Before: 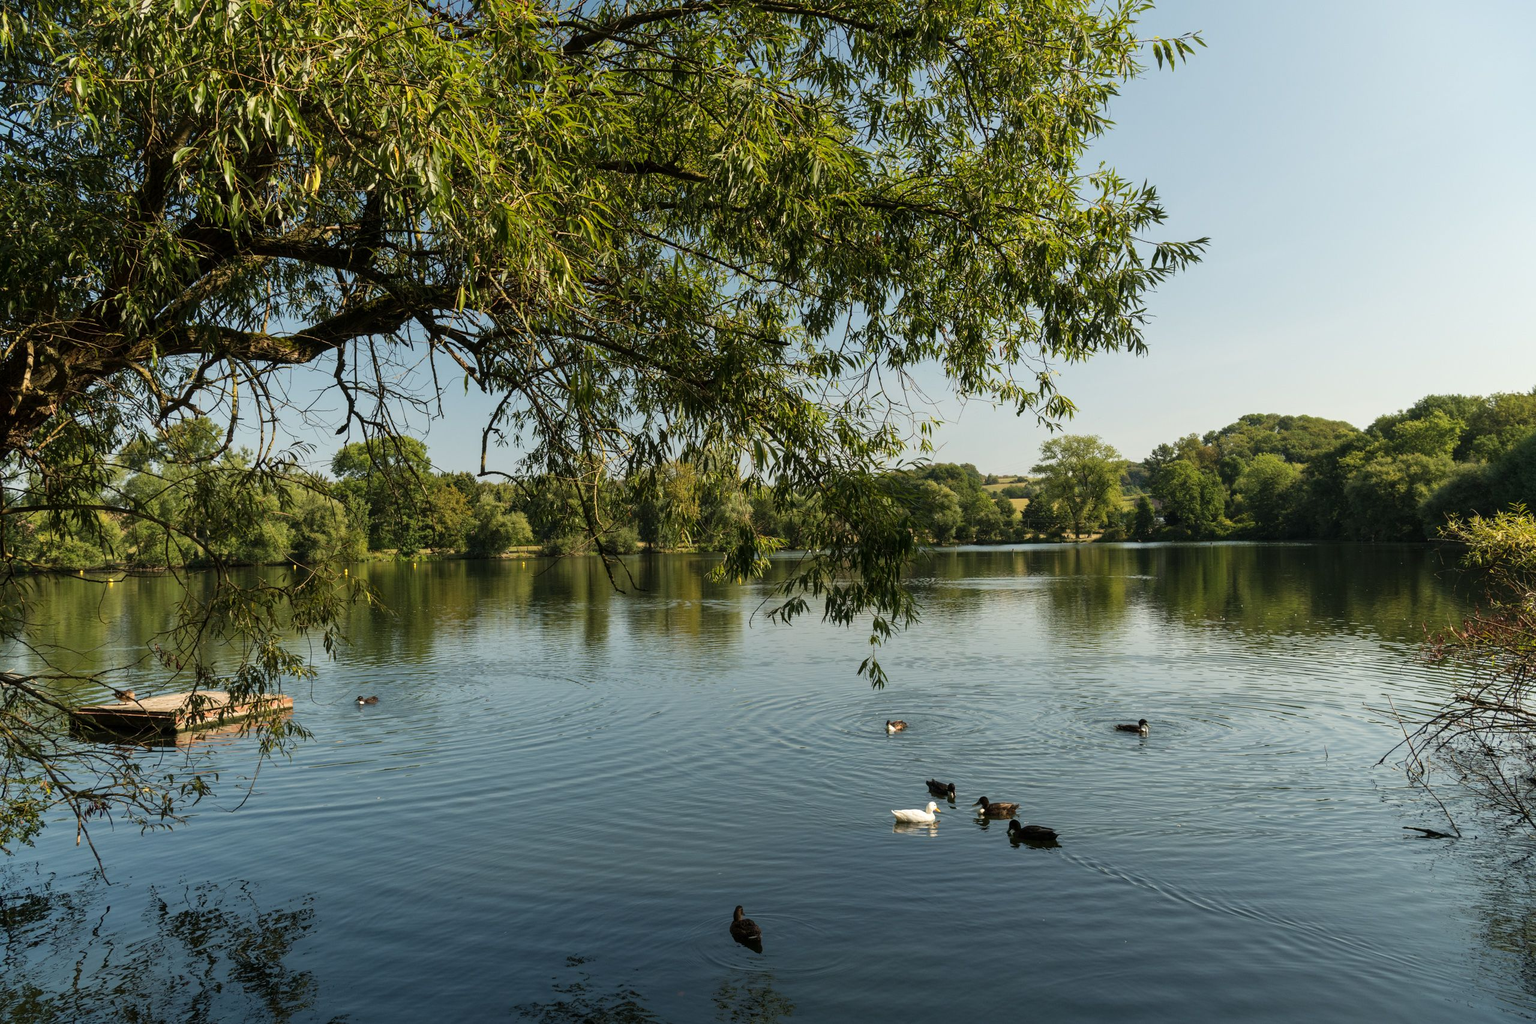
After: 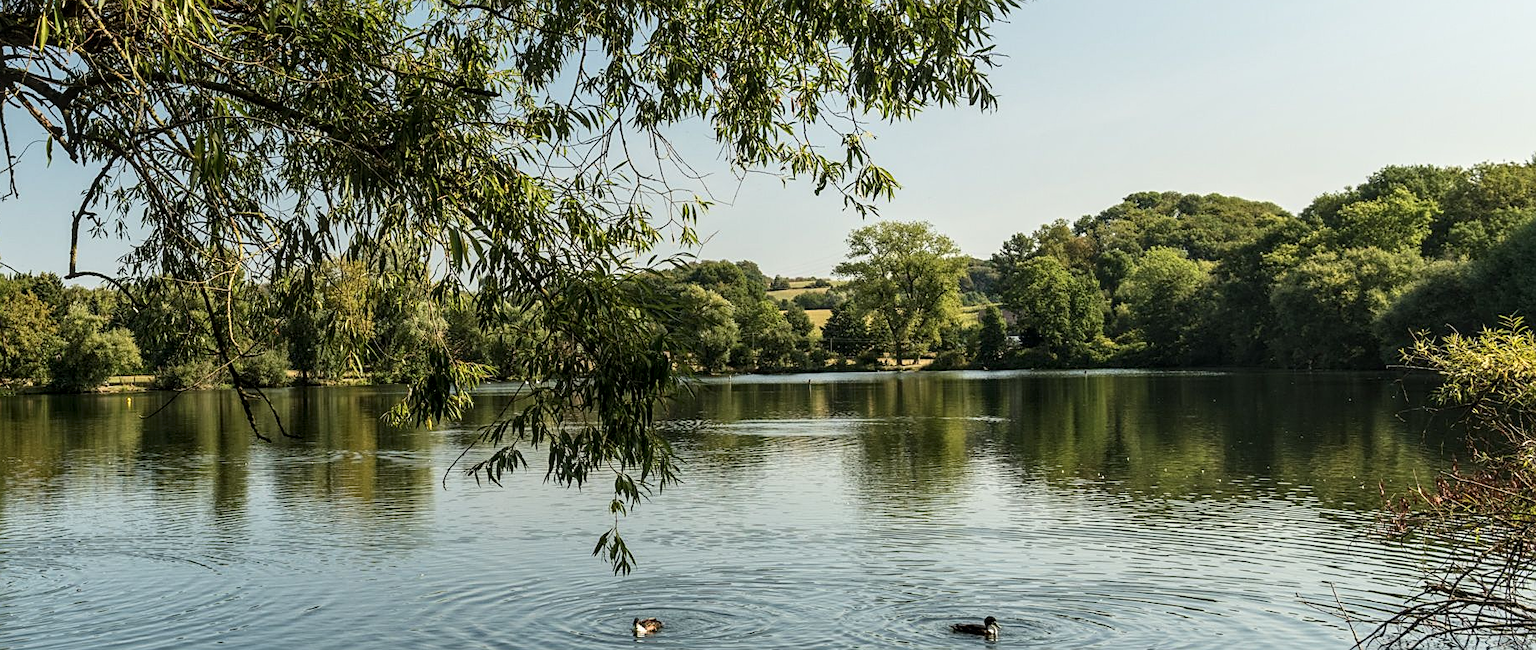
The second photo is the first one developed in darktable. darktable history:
crop and rotate: left 28.064%, top 26.964%, bottom 27.309%
sharpen: on, module defaults
local contrast: detail 130%
contrast brightness saturation: contrast 0.145, brightness 0.054
